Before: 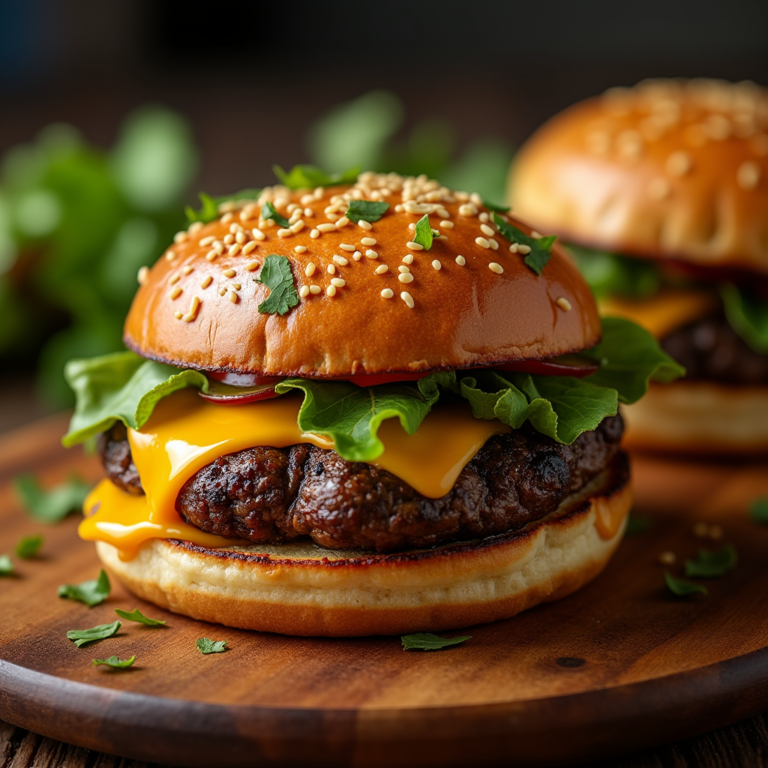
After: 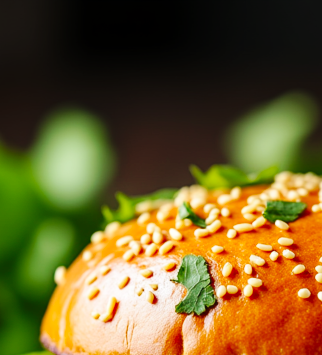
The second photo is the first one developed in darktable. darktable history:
base curve: curves: ch0 [(0, 0) (0.036, 0.025) (0.121, 0.166) (0.206, 0.329) (0.605, 0.79) (1, 1)], preserve colors none
crop and rotate: left 10.817%, top 0.062%, right 47.194%, bottom 53.626%
